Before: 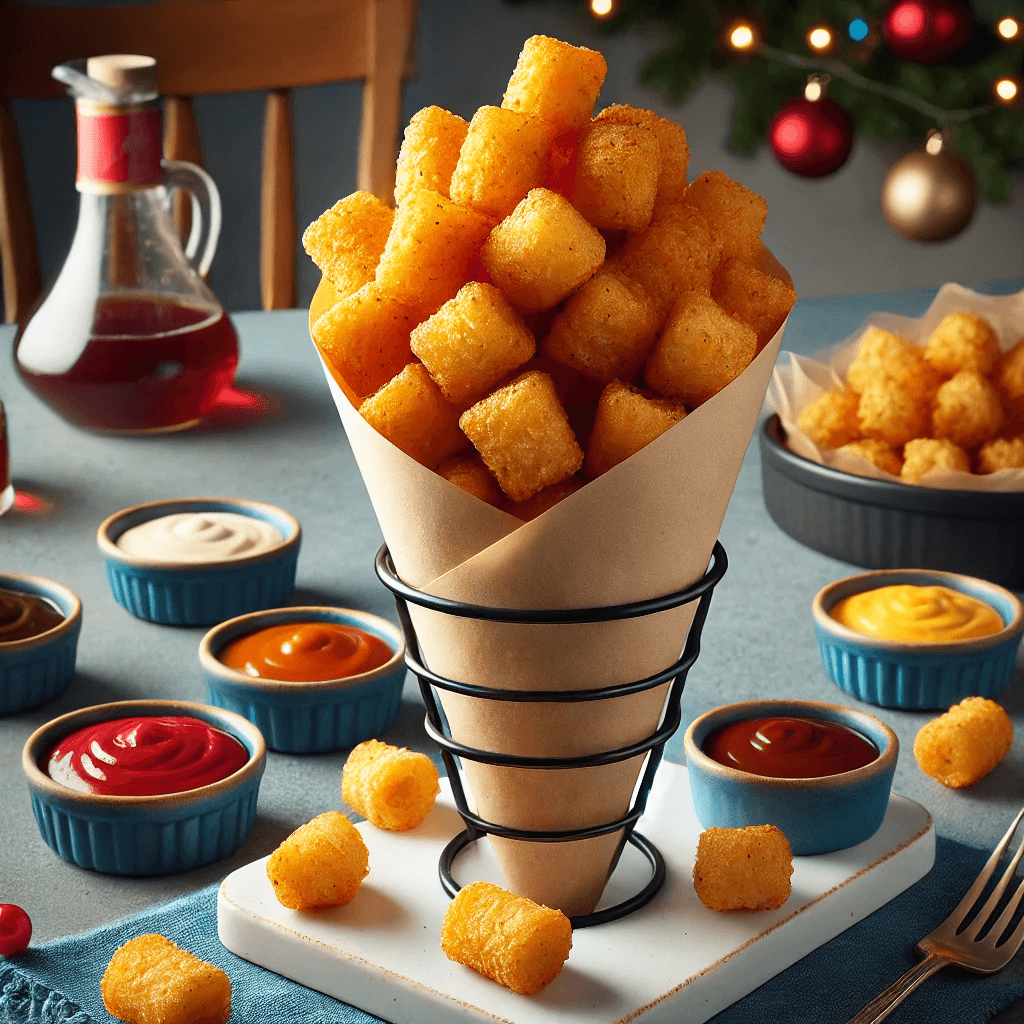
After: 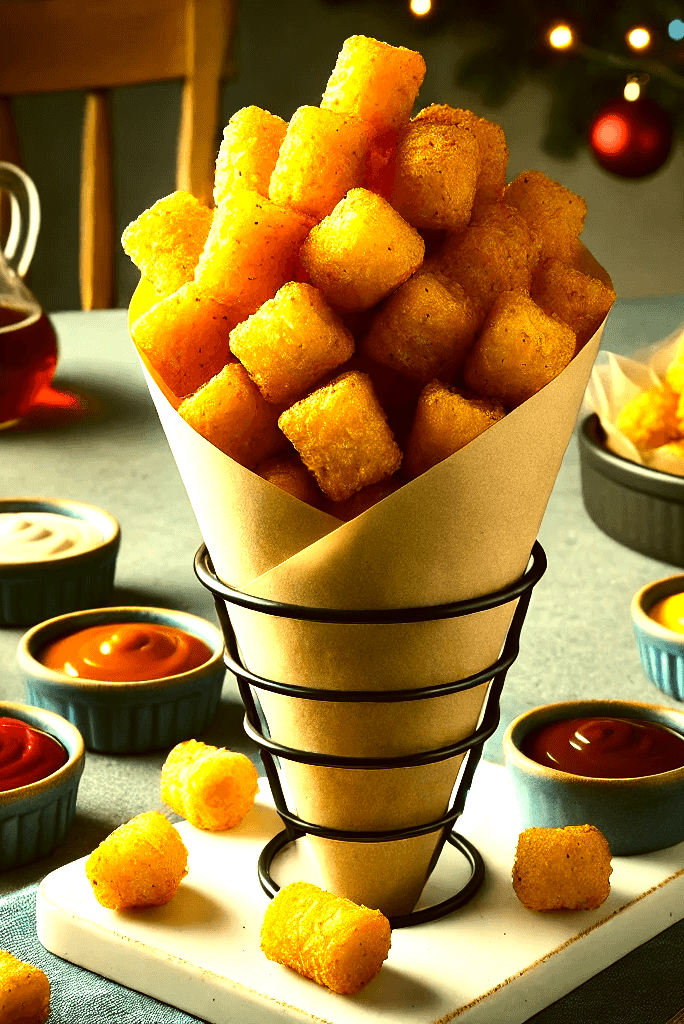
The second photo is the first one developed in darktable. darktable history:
tone equalizer: -8 EV -1.08 EV, -7 EV -1.01 EV, -6 EV -0.867 EV, -5 EV -0.578 EV, -3 EV 0.578 EV, -2 EV 0.867 EV, -1 EV 1.01 EV, +0 EV 1.08 EV, edges refinement/feathering 500, mask exposure compensation -1.57 EV, preserve details no
crop and rotate: left 17.732%, right 15.423%
white balance: red 0.988, blue 1.017
color correction: highlights a* 0.162, highlights b* 29.53, shadows a* -0.162, shadows b* 21.09
